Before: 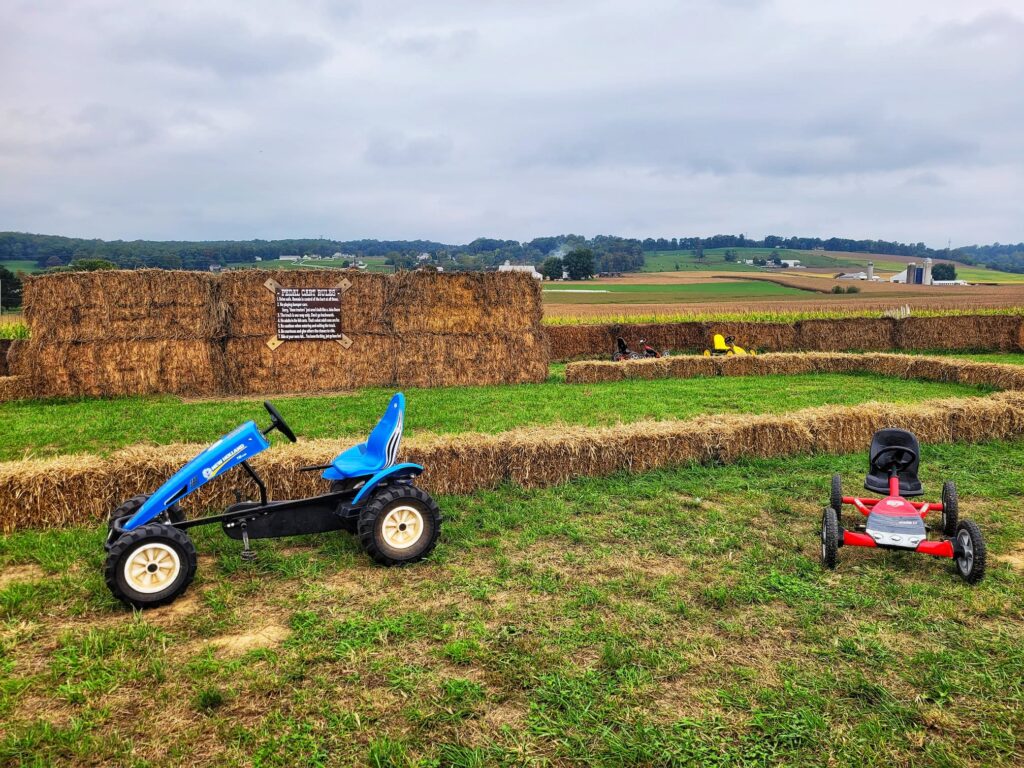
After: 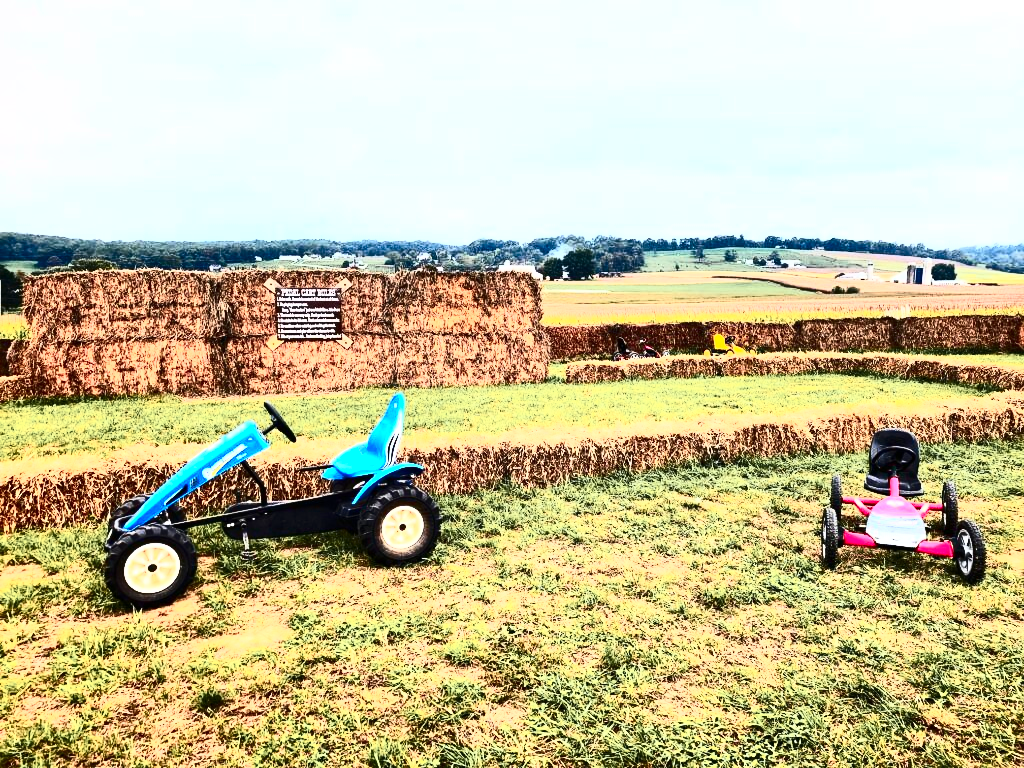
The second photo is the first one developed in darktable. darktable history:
contrast brightness saturation: contrast 0.924, brightness 0.192
exposure: exposure 0.607 EV, compensate highlight preservation false
color zones: curves: ch1 [(0.263, 0.53) (0.376, 0.287) (0.487, 0.512) (0.748, 0.547) (1, 0.513)]; ch2 [(0.262, 0.45) (0.751, 0.477)]
